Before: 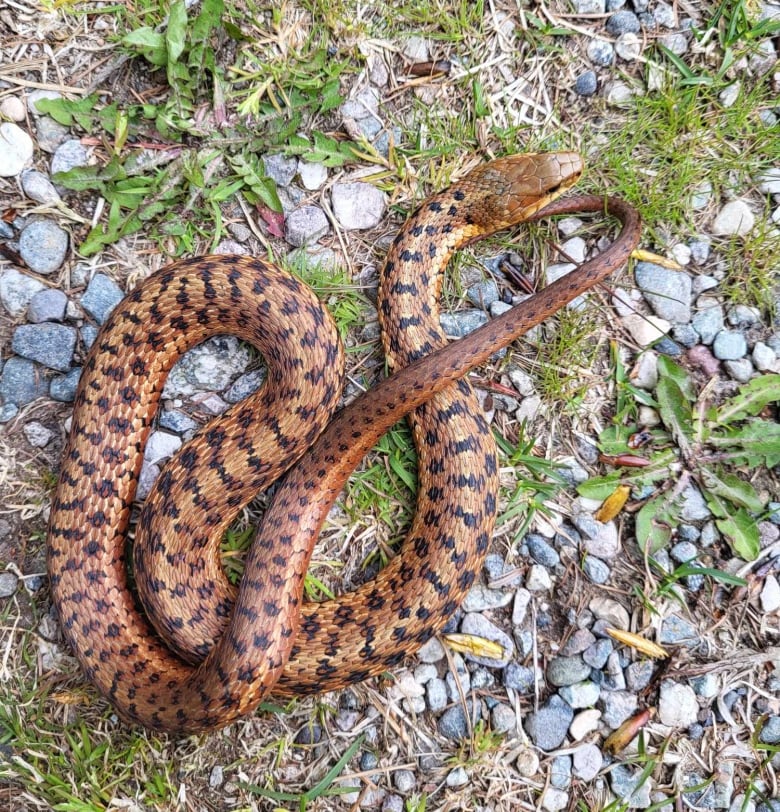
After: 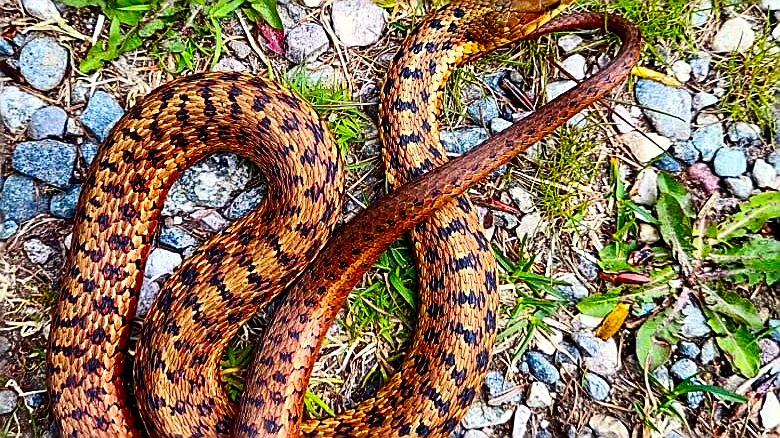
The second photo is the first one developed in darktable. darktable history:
contrast brightness saturation: contrast 0.224, brightness -0.188, saturation 0.233
crop and rotate: top 22.556%, bottom 23.386%
sharpen: radius 1.42, amount 1.244, threshold 0.617
color balance rgb: highlights gain › luminance 6.004%, highlights gain › chroma 2.504%, highlights gain › hue 91.42°, global offset › luminance -0.872%, linear chroma grading › shadows 10.448%, linear chroma grading › highlights 9.467%, linear chroma grading › global chroma 14.999%, linear chroma grading › mid-tones 14.843%, perceptual saturation grading › global saturation 9.643%
